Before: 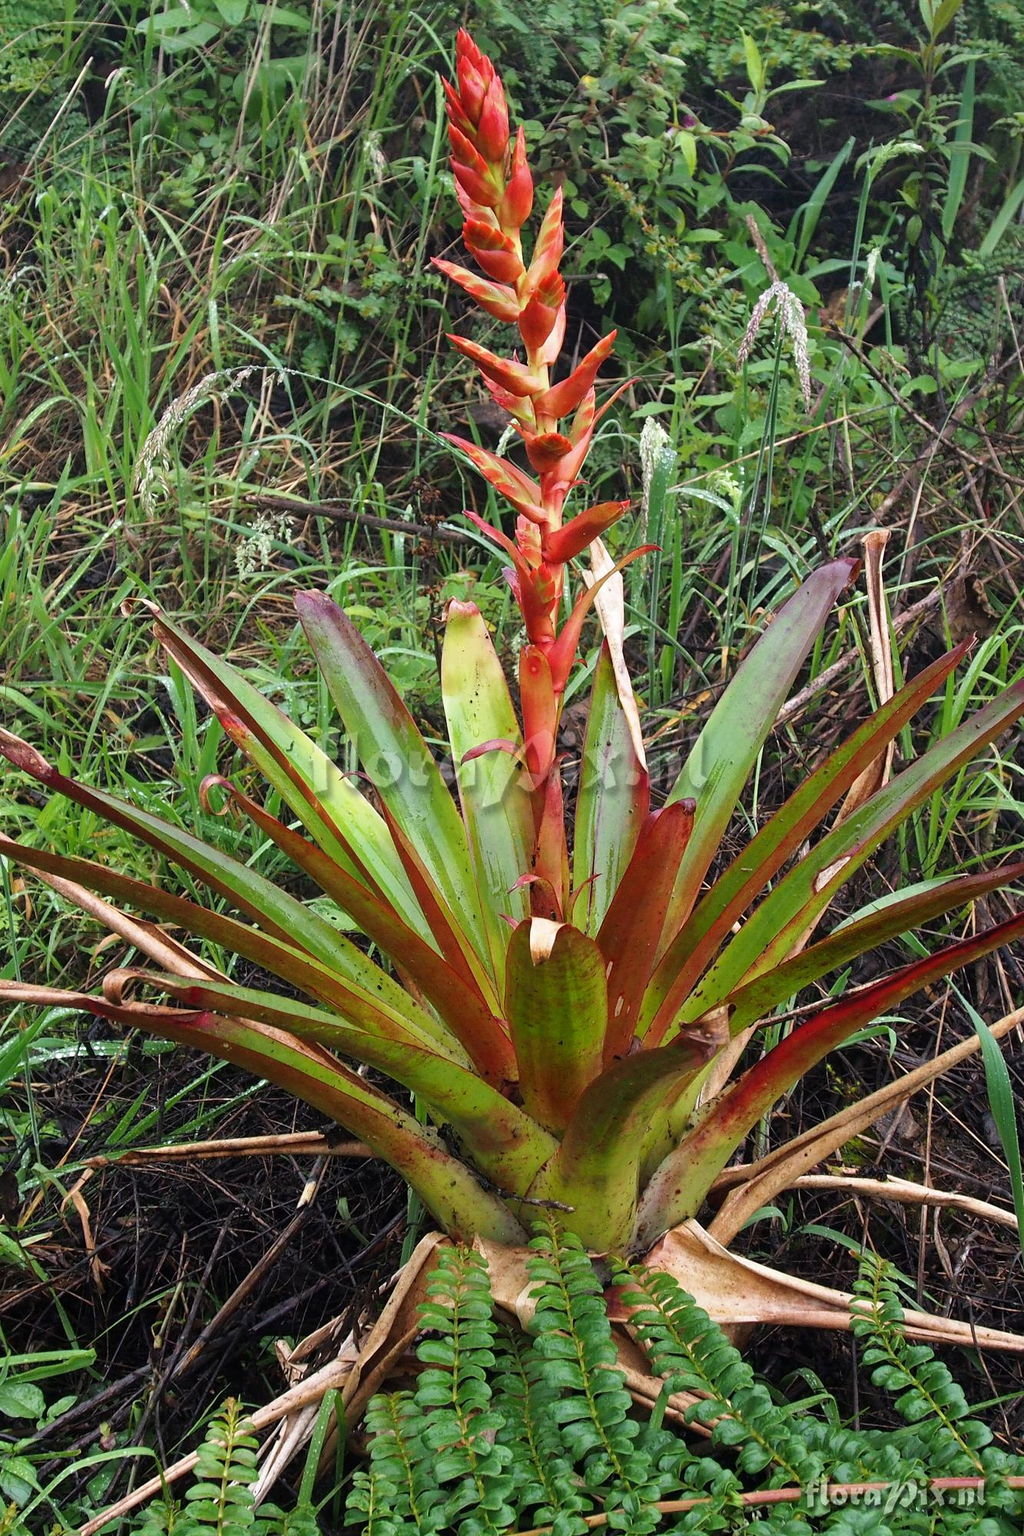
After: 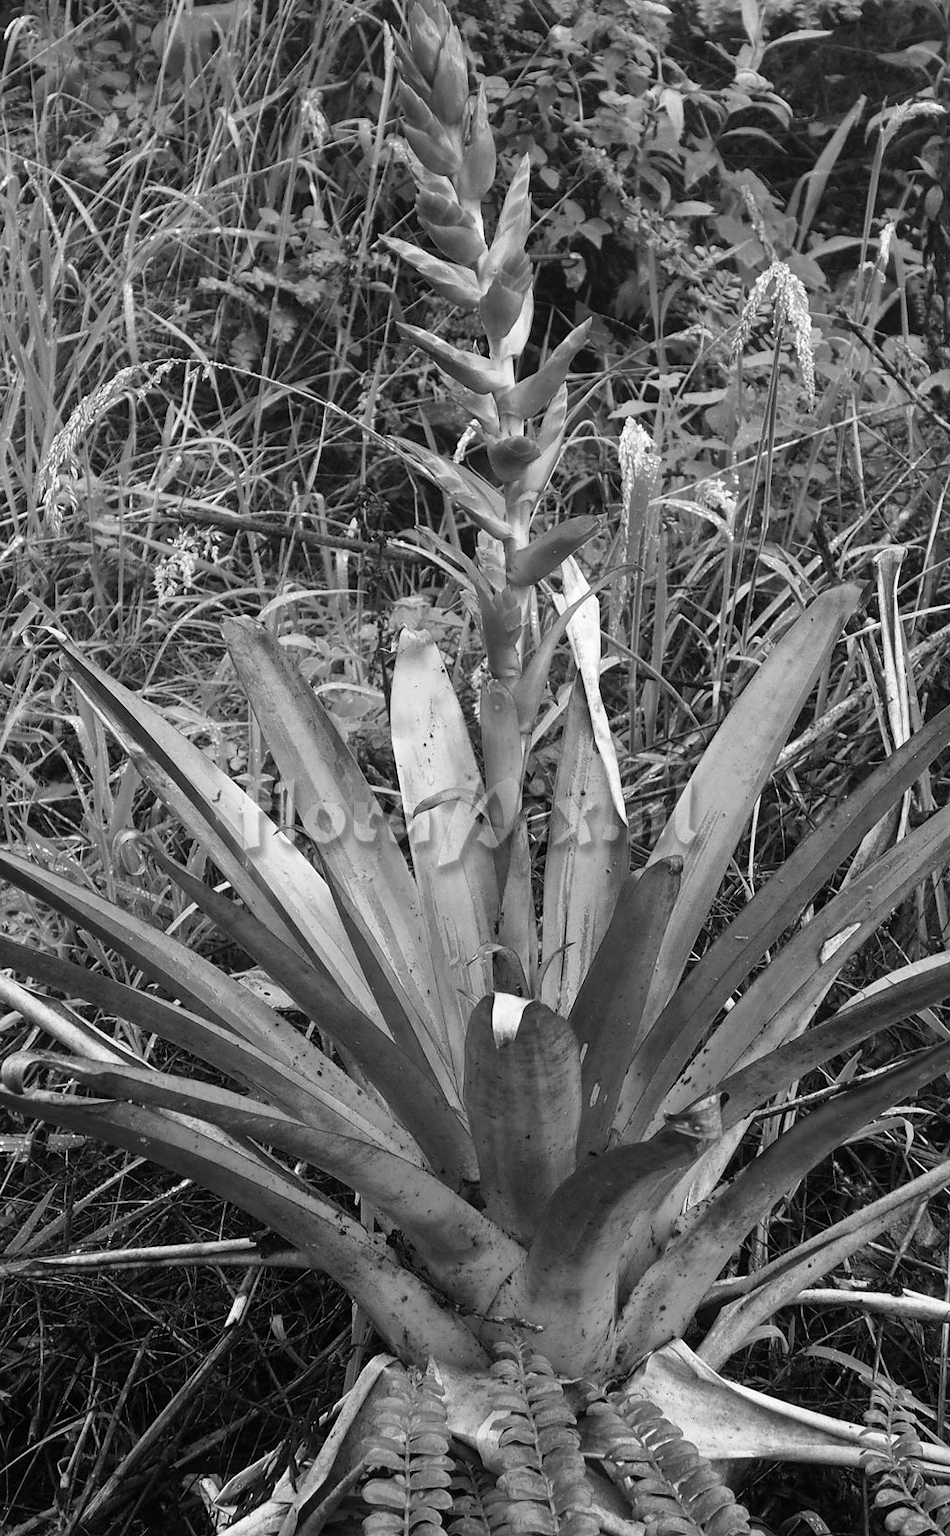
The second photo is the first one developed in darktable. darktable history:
crop: left 9.906%, top 3.533%, right 9.239%, bottom 9.456%
contrast brightness saturation: saturation -0.989
